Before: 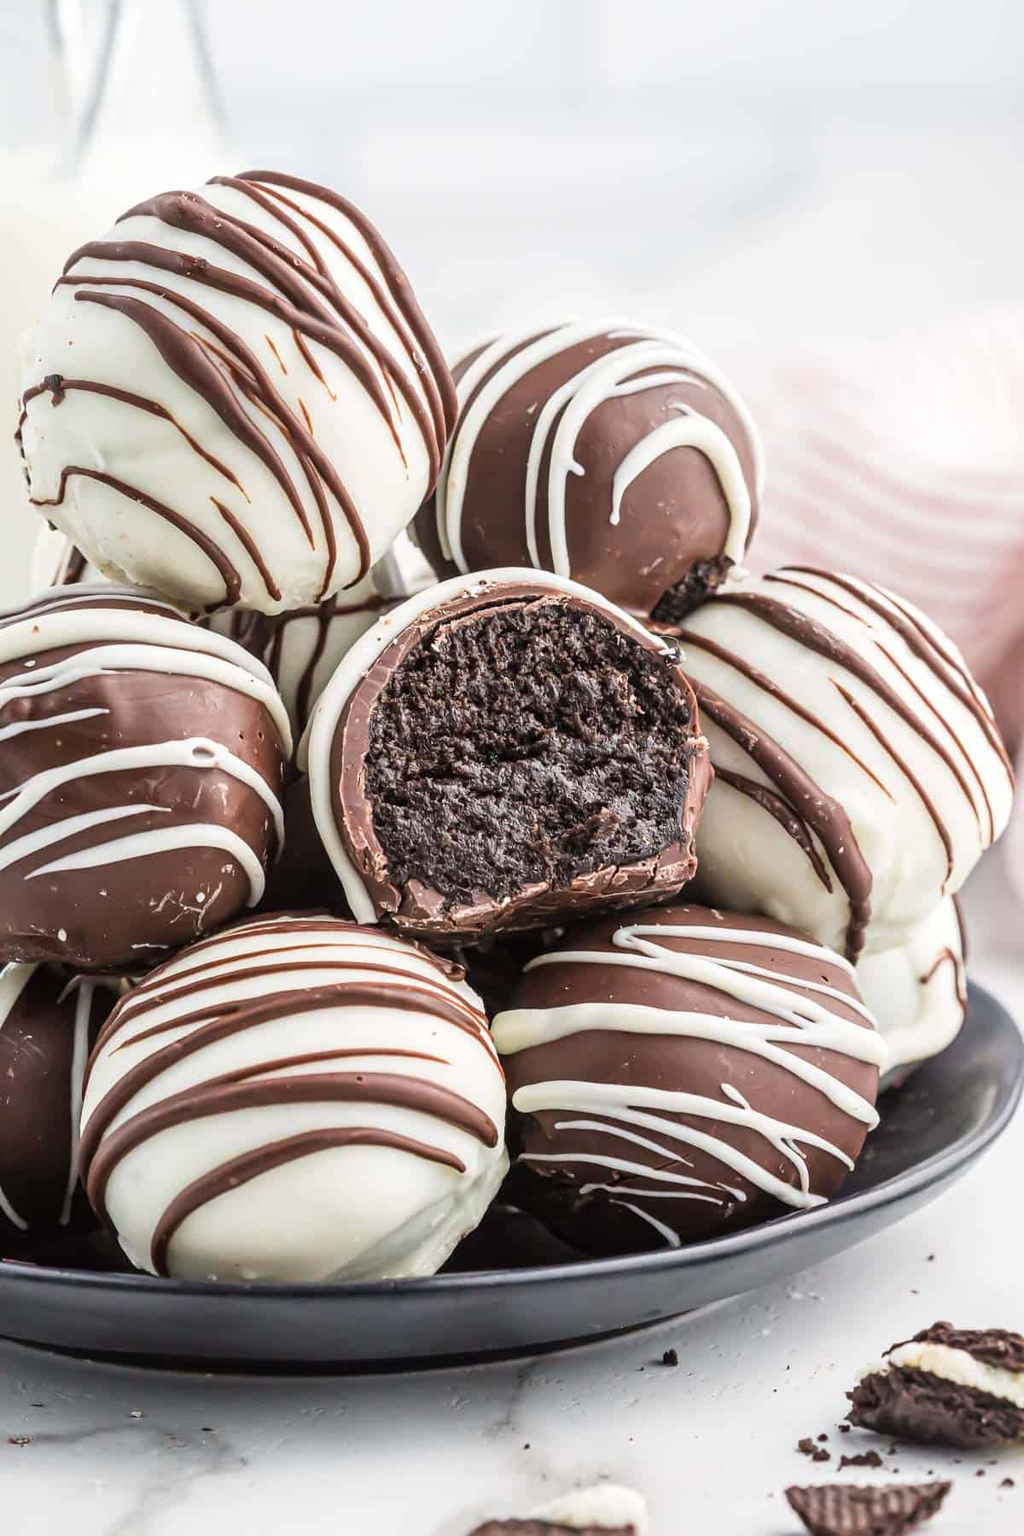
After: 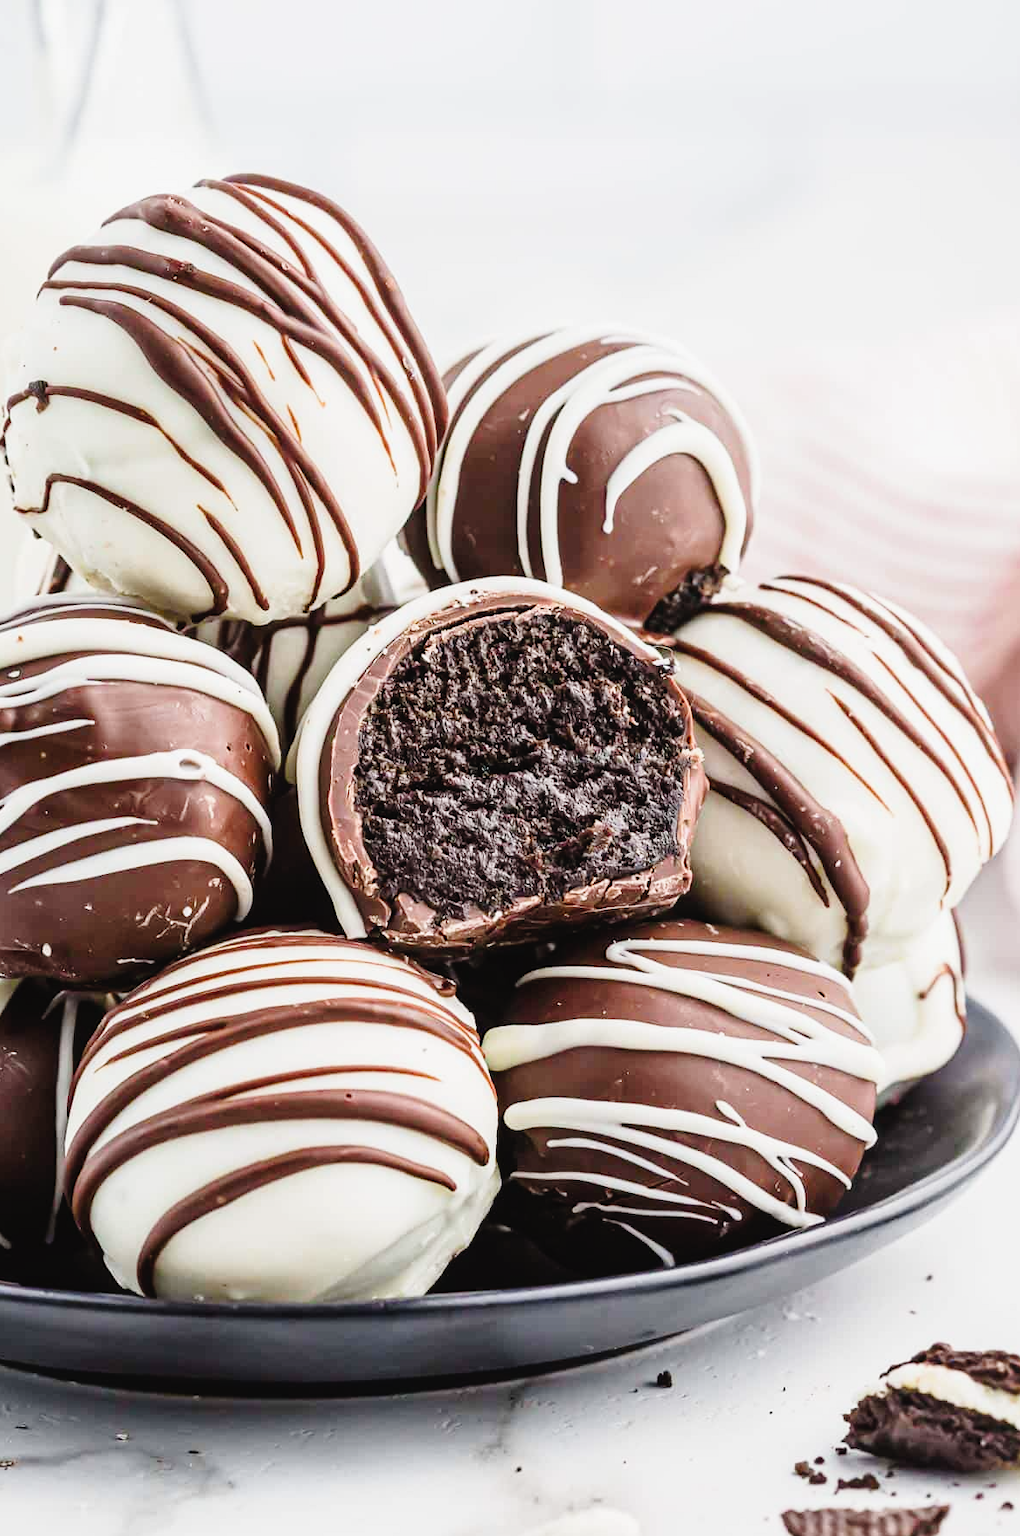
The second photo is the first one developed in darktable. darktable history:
tone curve: curves: ch0 [(0, 0.023) (0.104, 0.058) (0.21, 0.162) (0.469, 0.524) (0.579, 0.65) (0.725, 0.8) (0.858, 0.903) (1, 0.974)]; ch1 [(0, 0) (0.414, 0.395) (0.447, 0.447) (0.502, 0.501) (0.521, 0.512) (0.57, 0.563) (0.618, 0.61) (0.654, 0.642) (1, 1)]; ch2 [(0, 0) (0.356, 0.408) (0.437, 0.453) (0.492, 0.485) (0.524, 0.508) (0.566, 0.567) (0.595, 0.604) (1, 1)], preserve colors none
crop: left 1.636%, right 0.275%, bottom 1.518%
